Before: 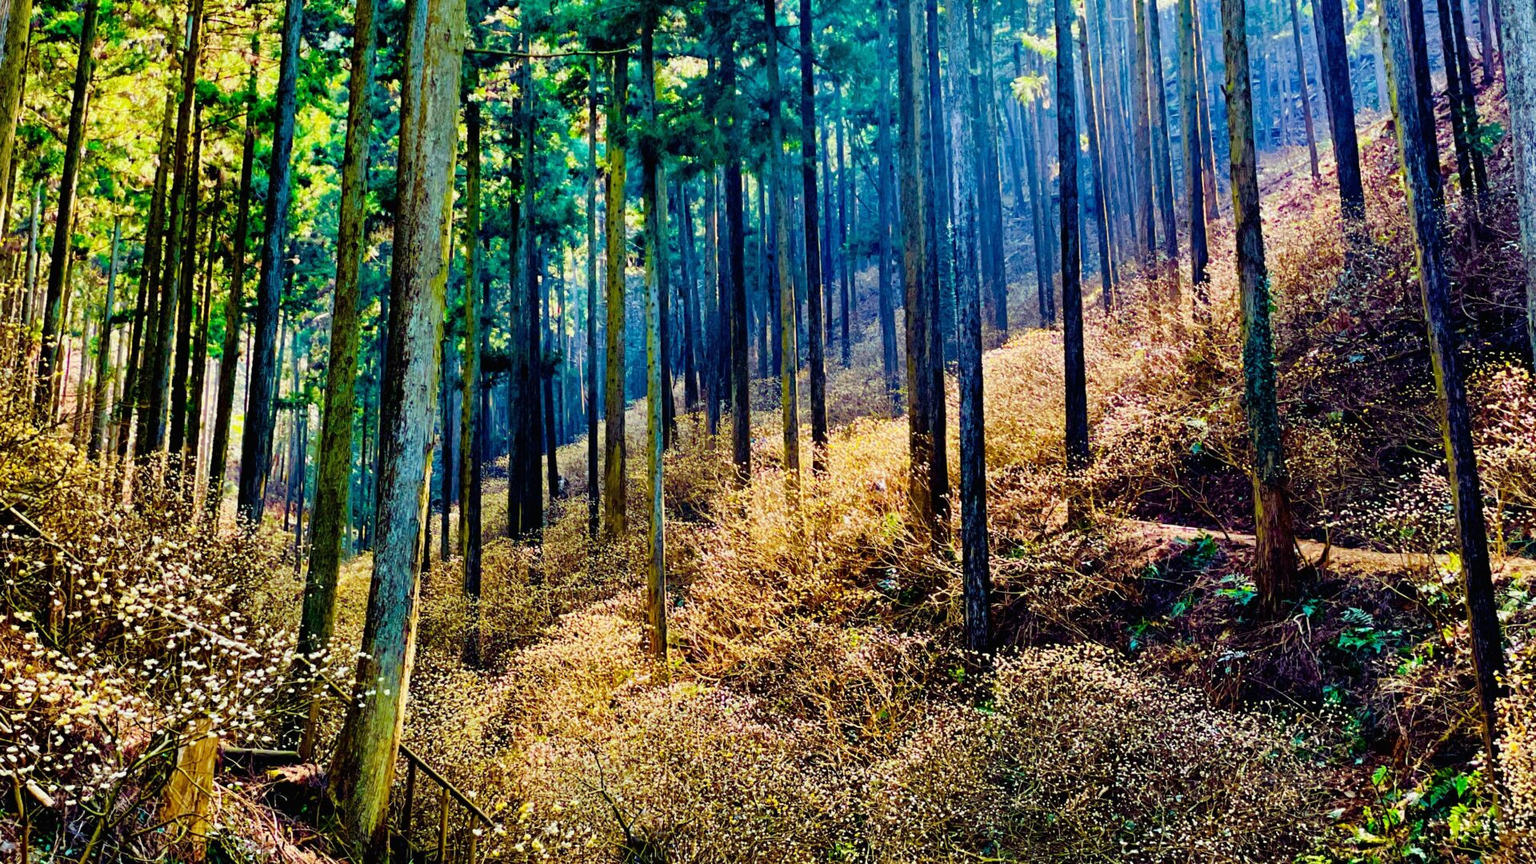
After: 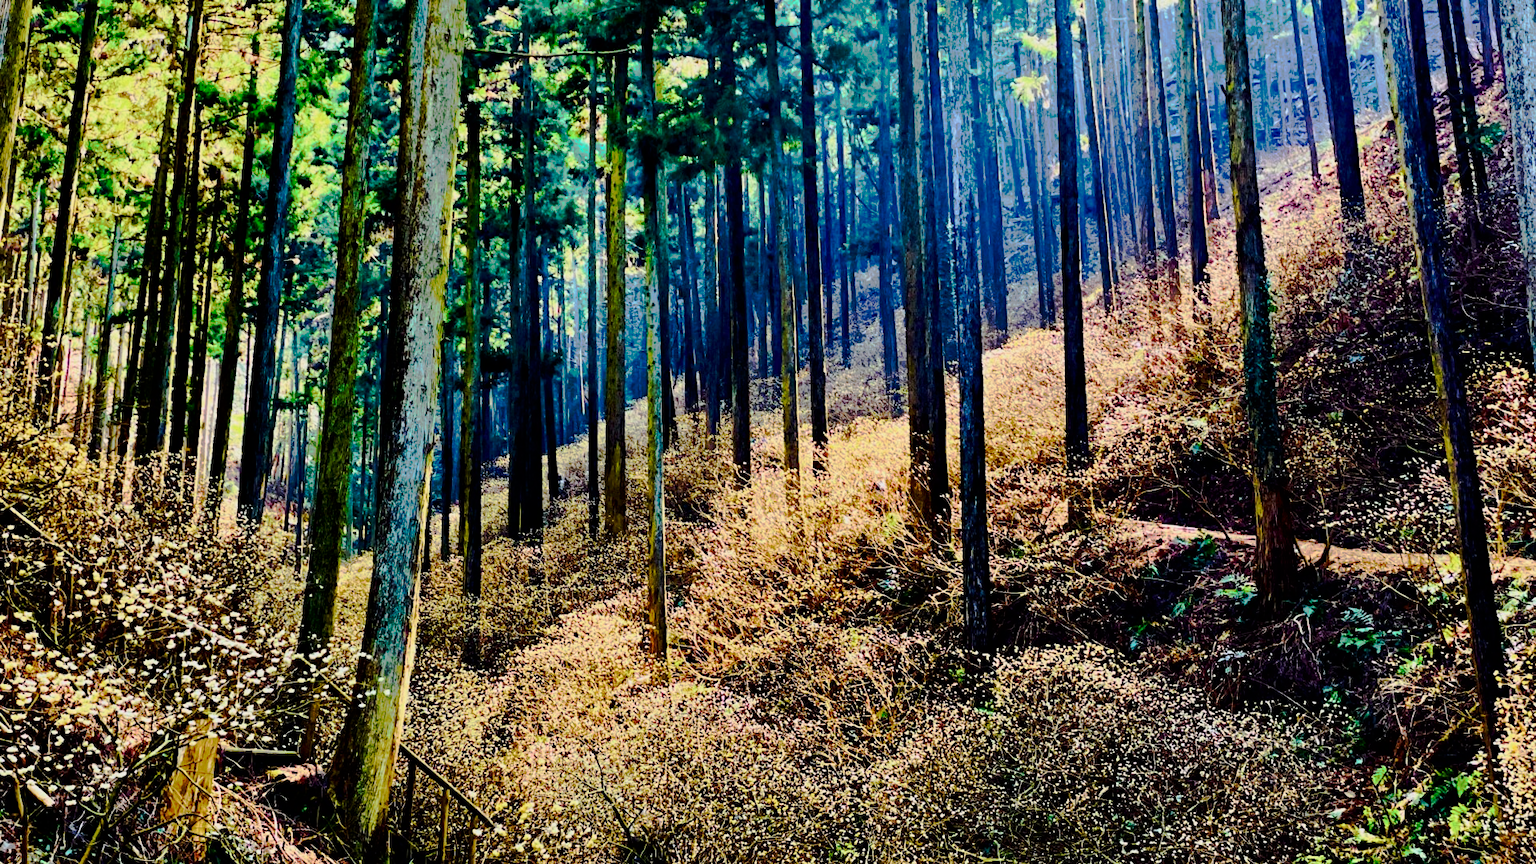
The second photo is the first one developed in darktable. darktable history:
filmic rgb: black relative exposure -7.65 EV, white relative exposure 4.56 EV, hardness 3.61, color science v6 (2022)
contrast brightness saturation: contrast 0.28
tone curve: curves: ch0 [(0, 0) (0.003, 0.005) (0.011, 0.012) (0.025, 0.026) (0.044, 0.046) (0.069, 0.071) (0.1, 0.098) (0.136, 0.135) (0.177, 0.178) (0.224, 0.217) (0.277, 0.274) (0.335, 0.335) (0.399, 0.442) (0.468, 0.543) (0.543, 0.6) (0.623, 0.628) (0.709, 0.679) (0.801, 0.782) (0.898, 0.904) (1, 1)], preserve colors none
